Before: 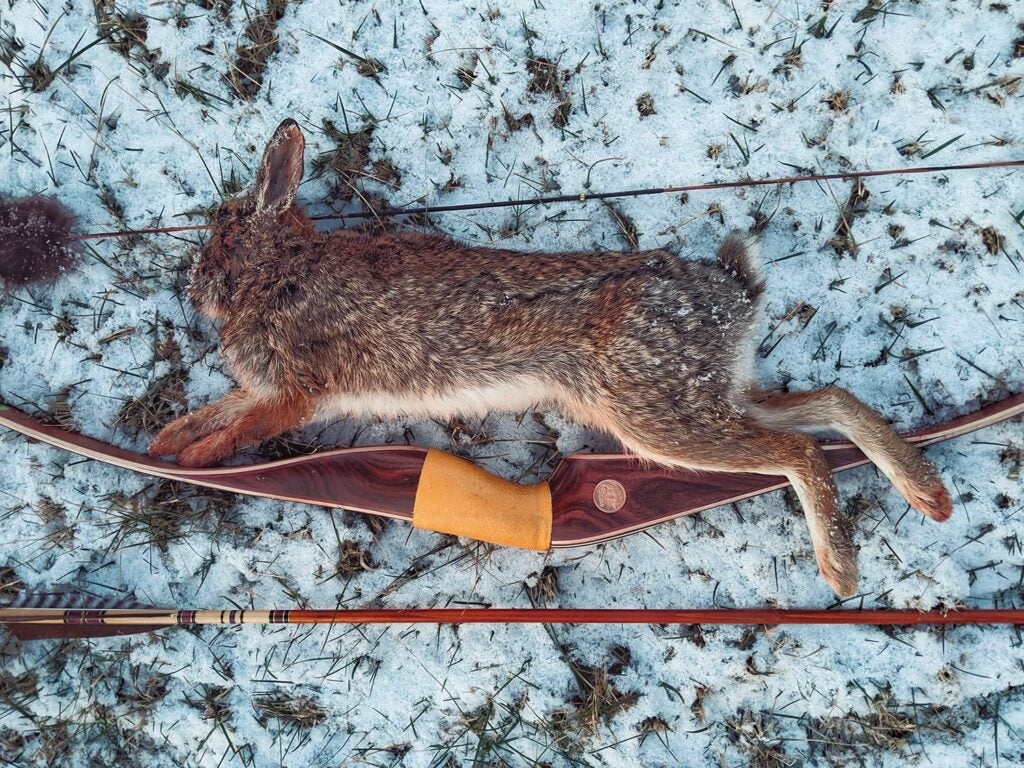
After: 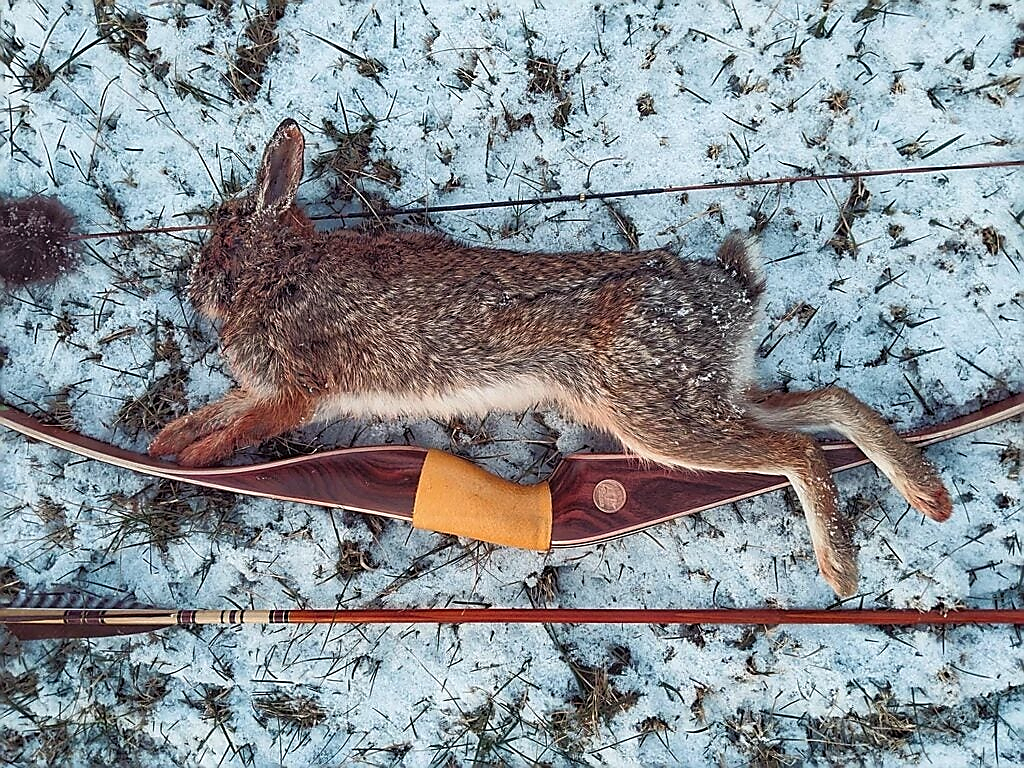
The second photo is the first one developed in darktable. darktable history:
sharpen: radius 1.358, amount 1.264, threshold 0.735
